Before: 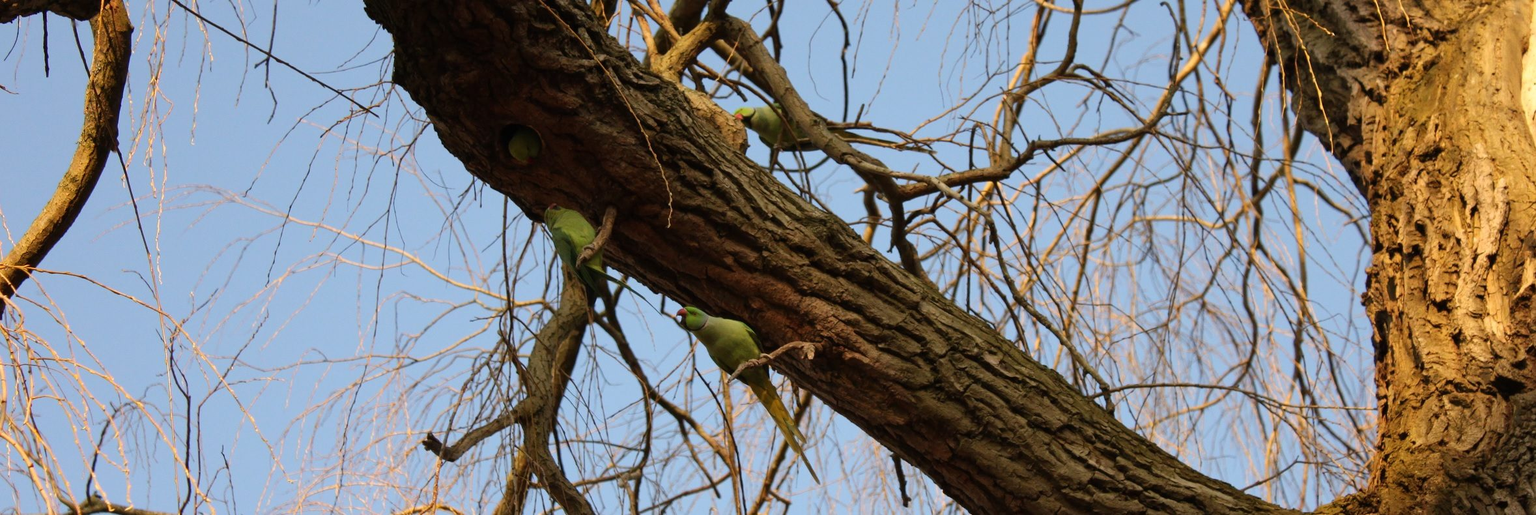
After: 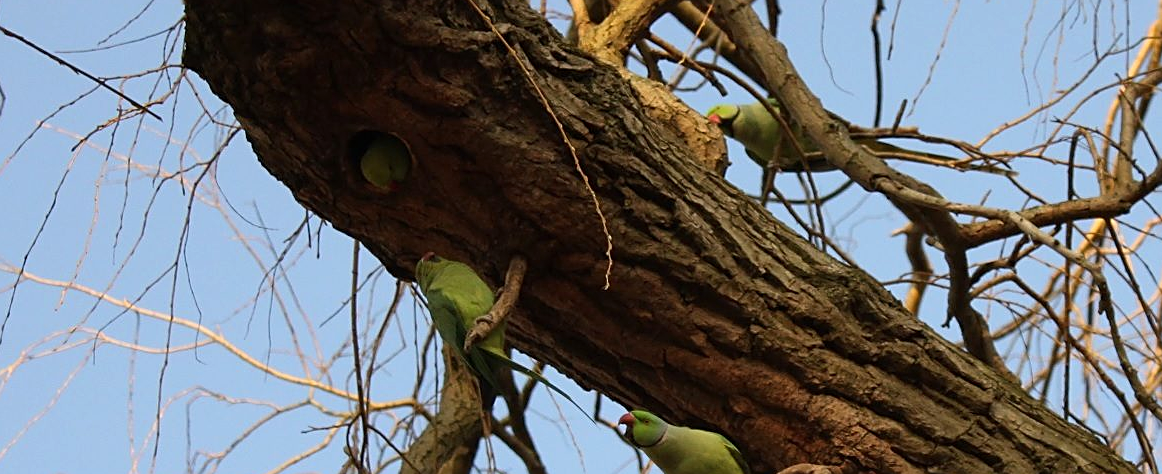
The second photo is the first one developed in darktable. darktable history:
sharpen: on, module defaults
crop: left 17.835%, top 7.675%, right 32.881%, bottom 32.213%
exposure: exposure 0.127 EV, compensate highlight preservation false
